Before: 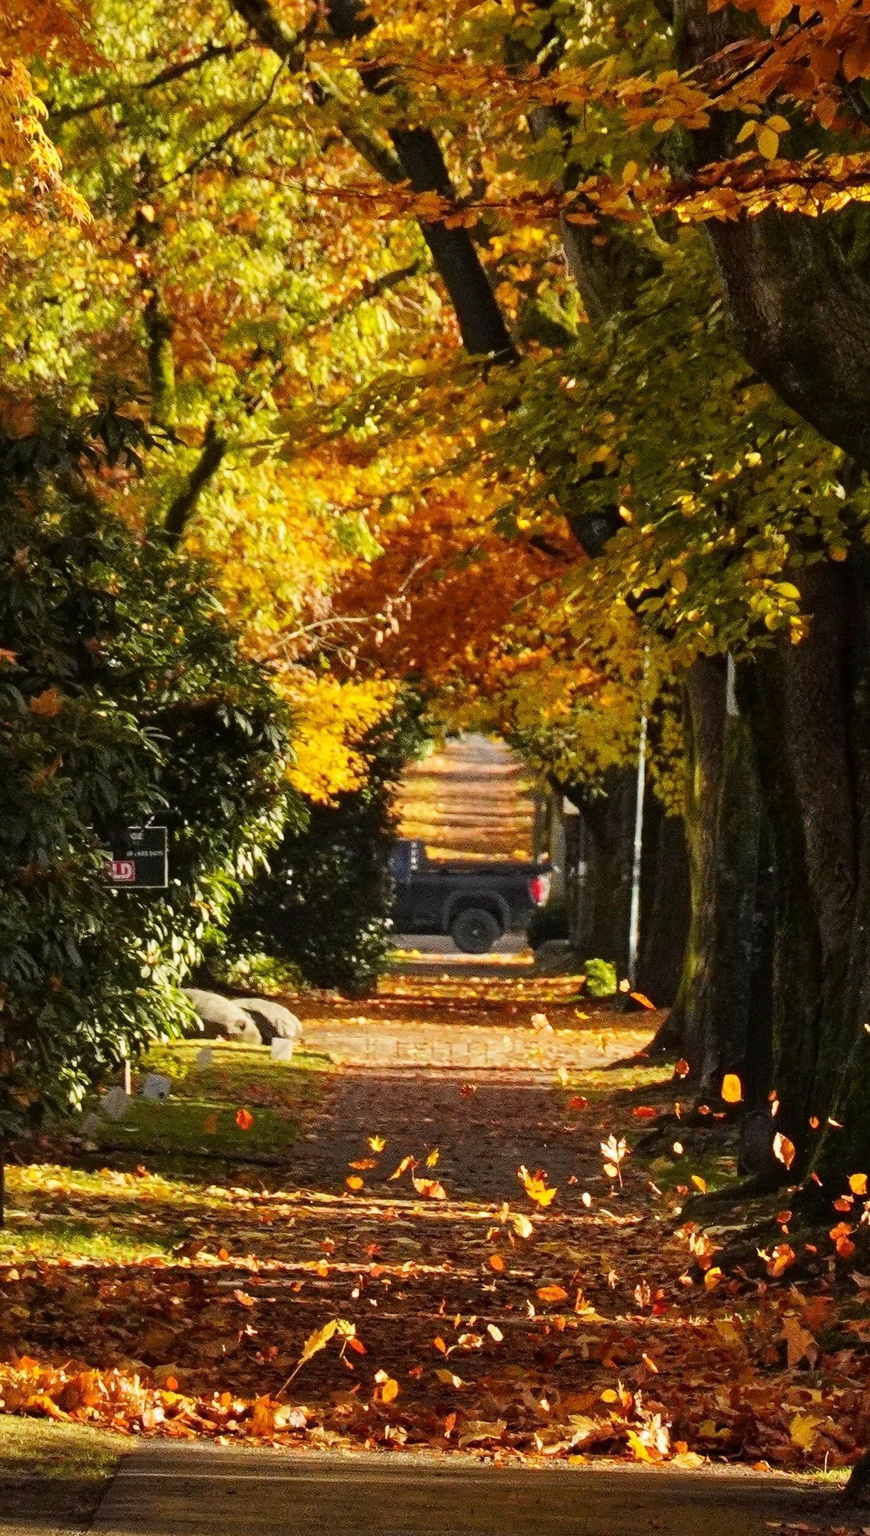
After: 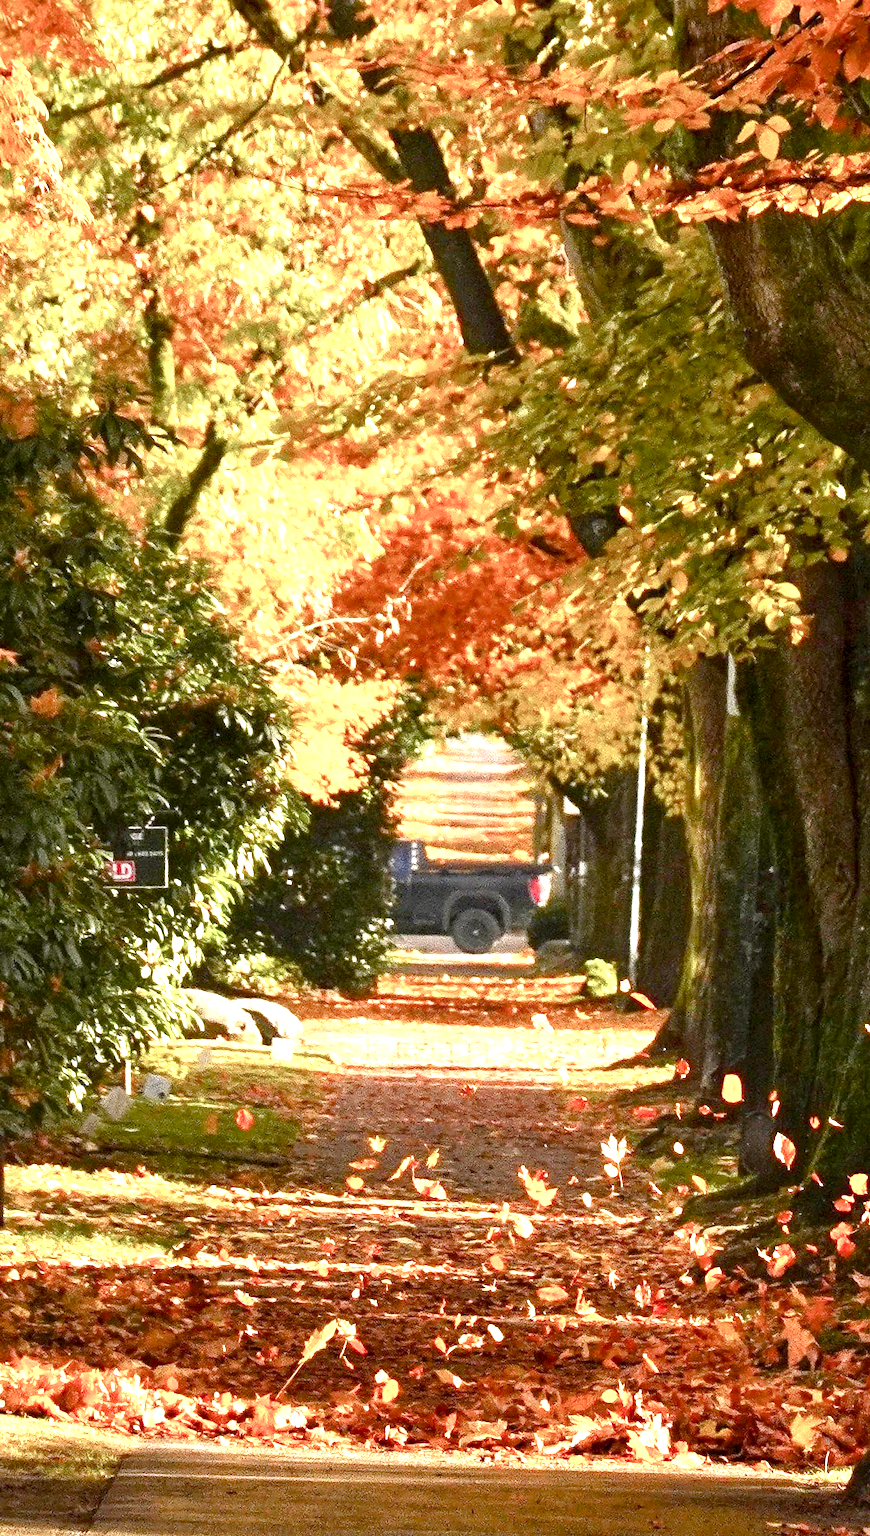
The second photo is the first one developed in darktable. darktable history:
color balance rgb: shadows lift › chroma 1%, shadows lift › hue 113°, highlights gain › chroma 0.2%, highlights gain › hue 333°, perceptual saturation grading › global saturation 20%, perceptual saturation grading › highlights -50%, perceptual saturation grading › shadows 25%, contrast -10%
exposure: black level correction 0.001, exposure 1.735 EV, compensate highlight preservation false
